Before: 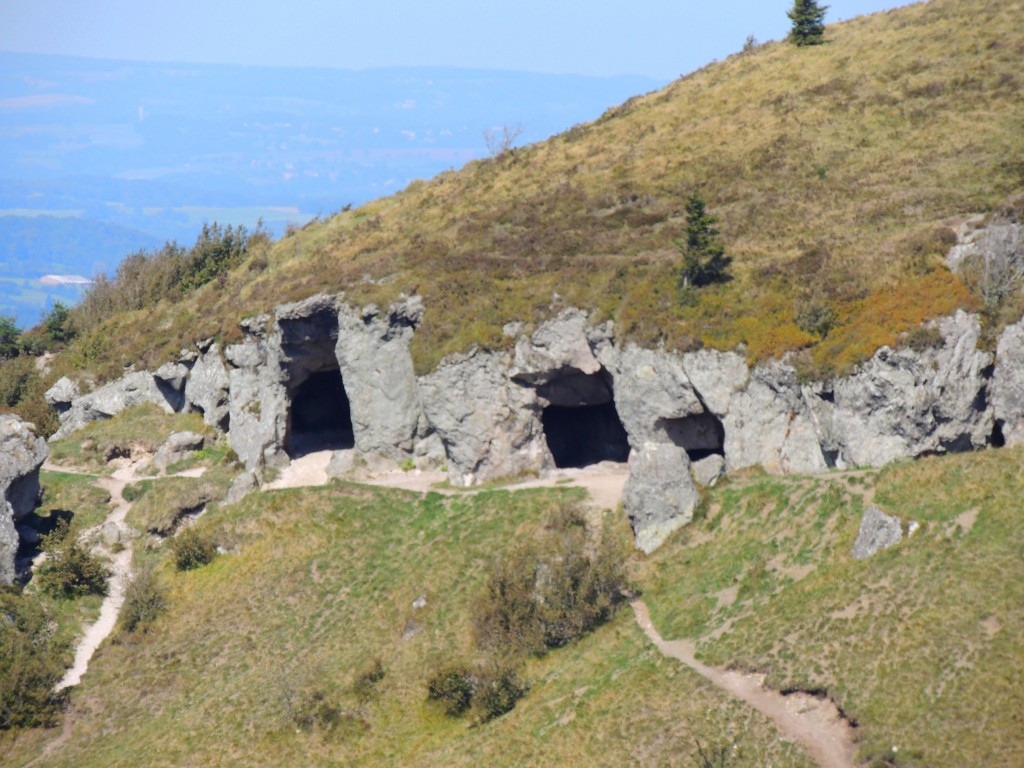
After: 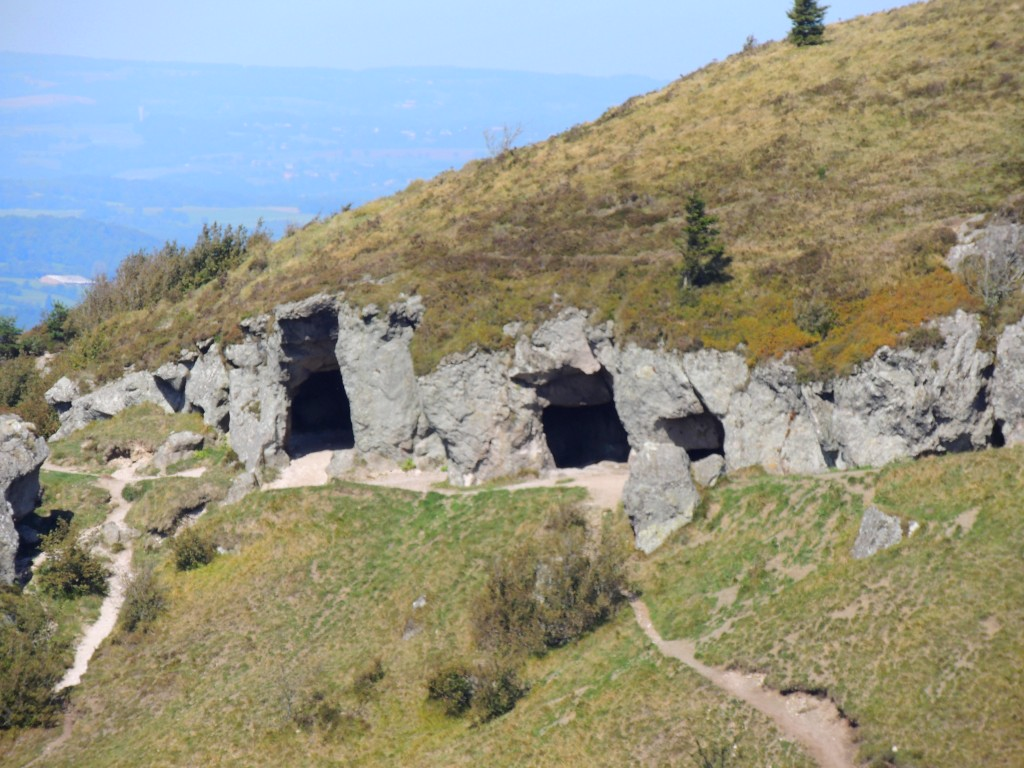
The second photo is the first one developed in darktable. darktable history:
exposure: exposure -0.072 EV, compensate highlight preservation false
shadows and highlights: shadows 0, highlights 40
